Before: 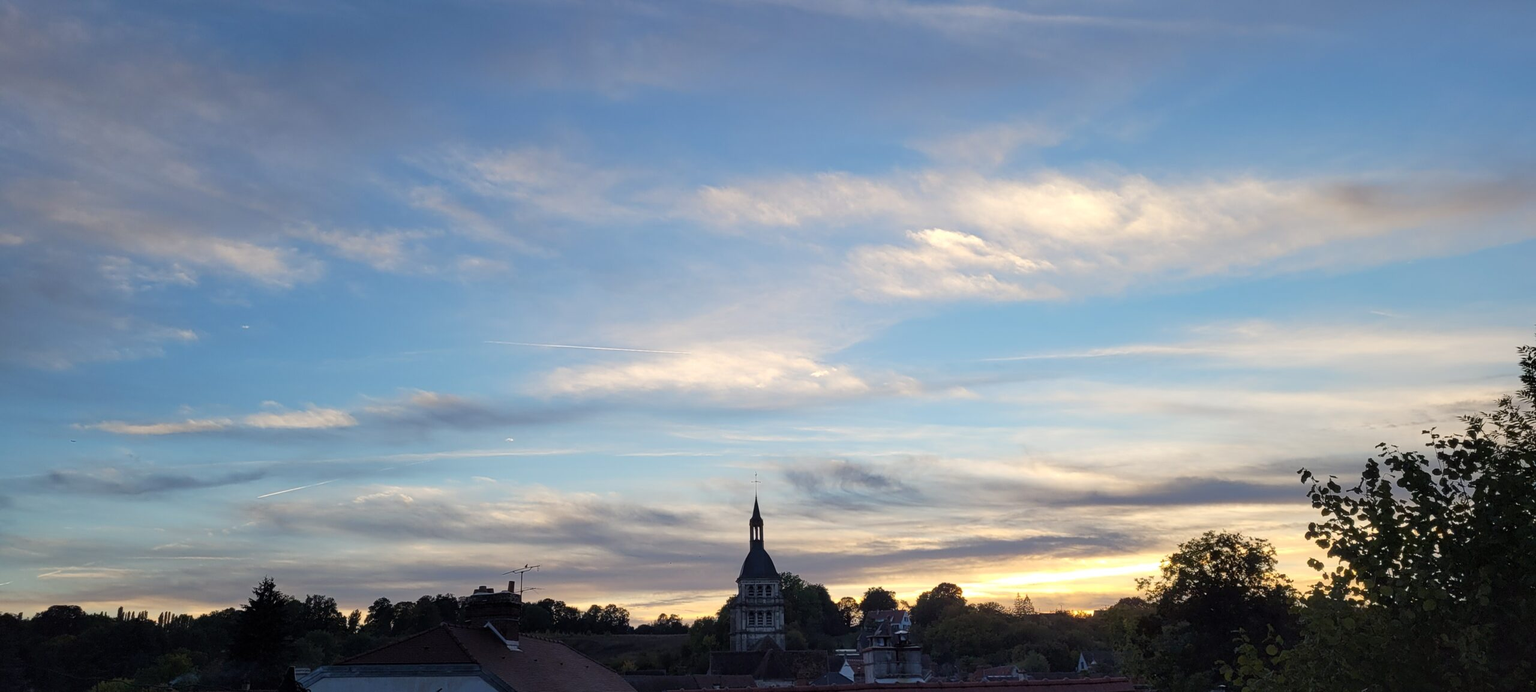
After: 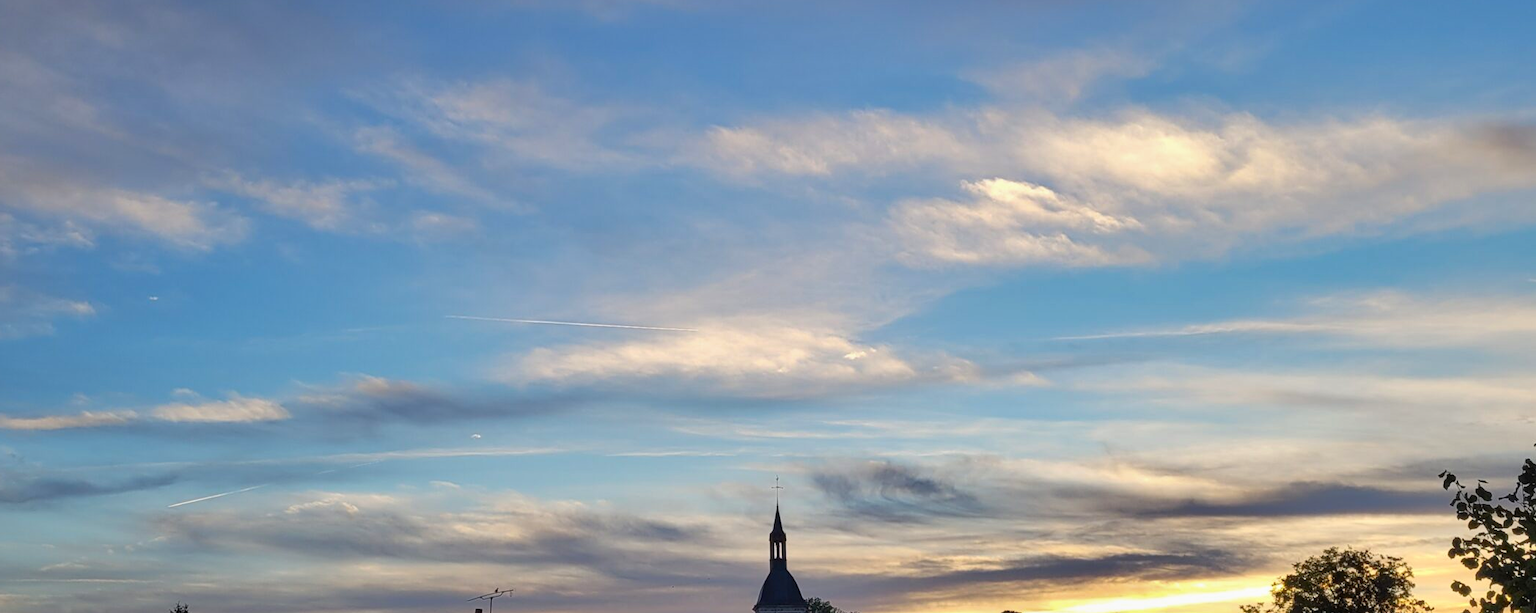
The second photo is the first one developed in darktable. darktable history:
shadows and highlights: shadows 43.74, white point adjustment -1.31, soften with gaussian
crop: left 7.832%, top 11.97%, right 10.321%, bottom 15.402%
tone equalizer: on, module defaults
contrast brightness saturation: saturation 0.175
